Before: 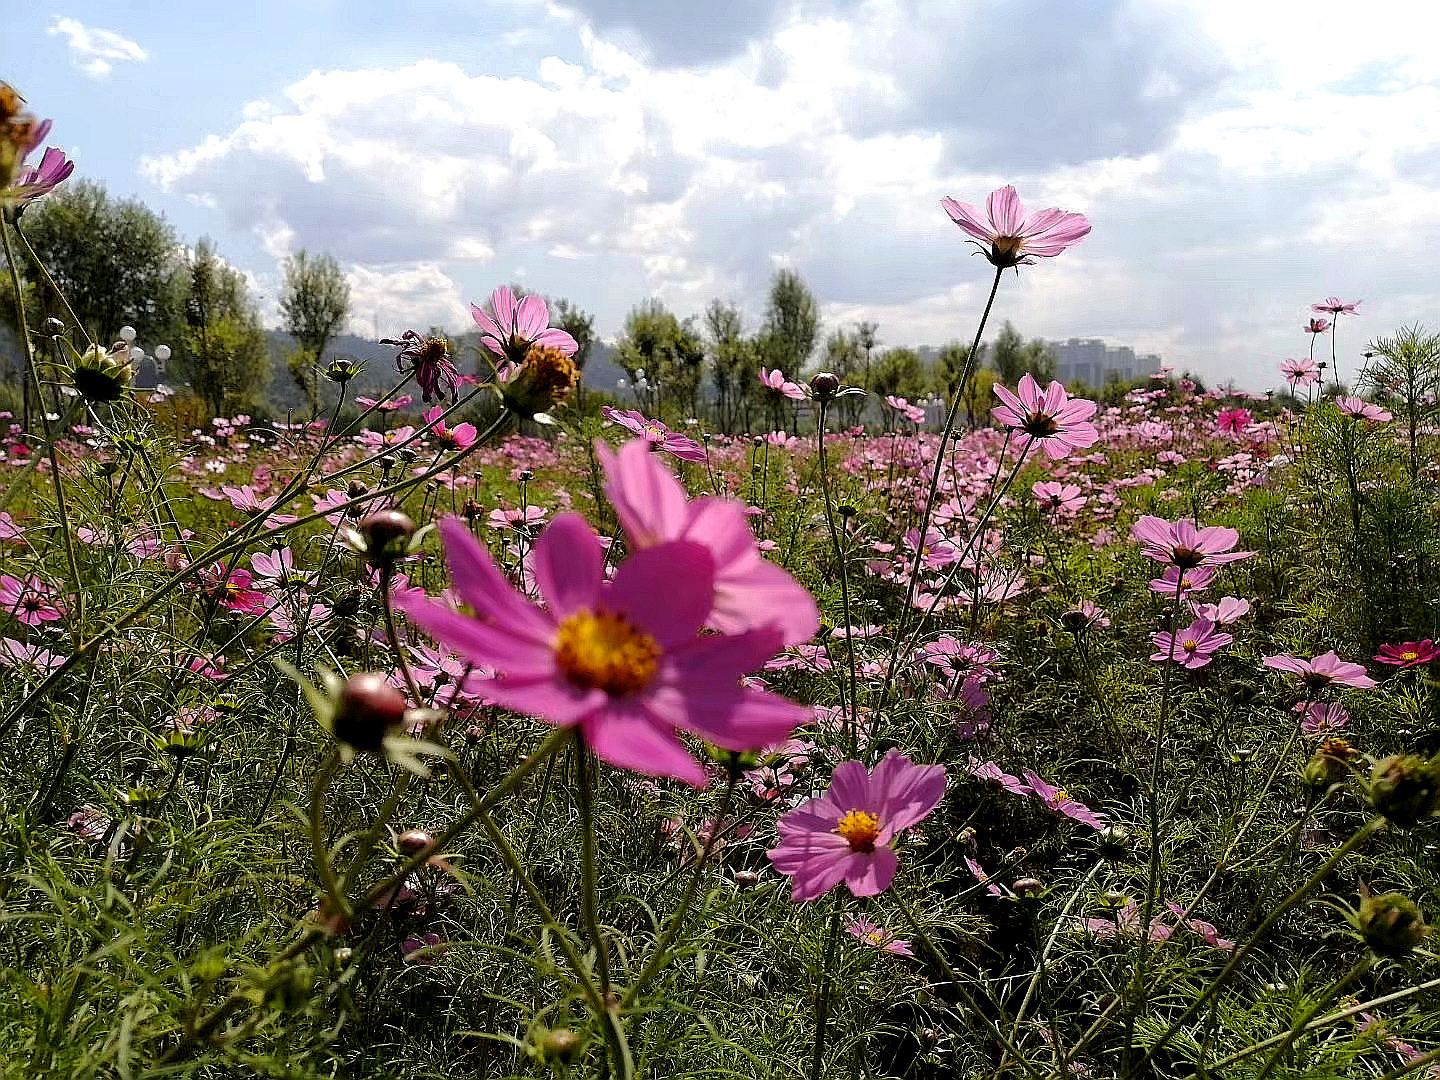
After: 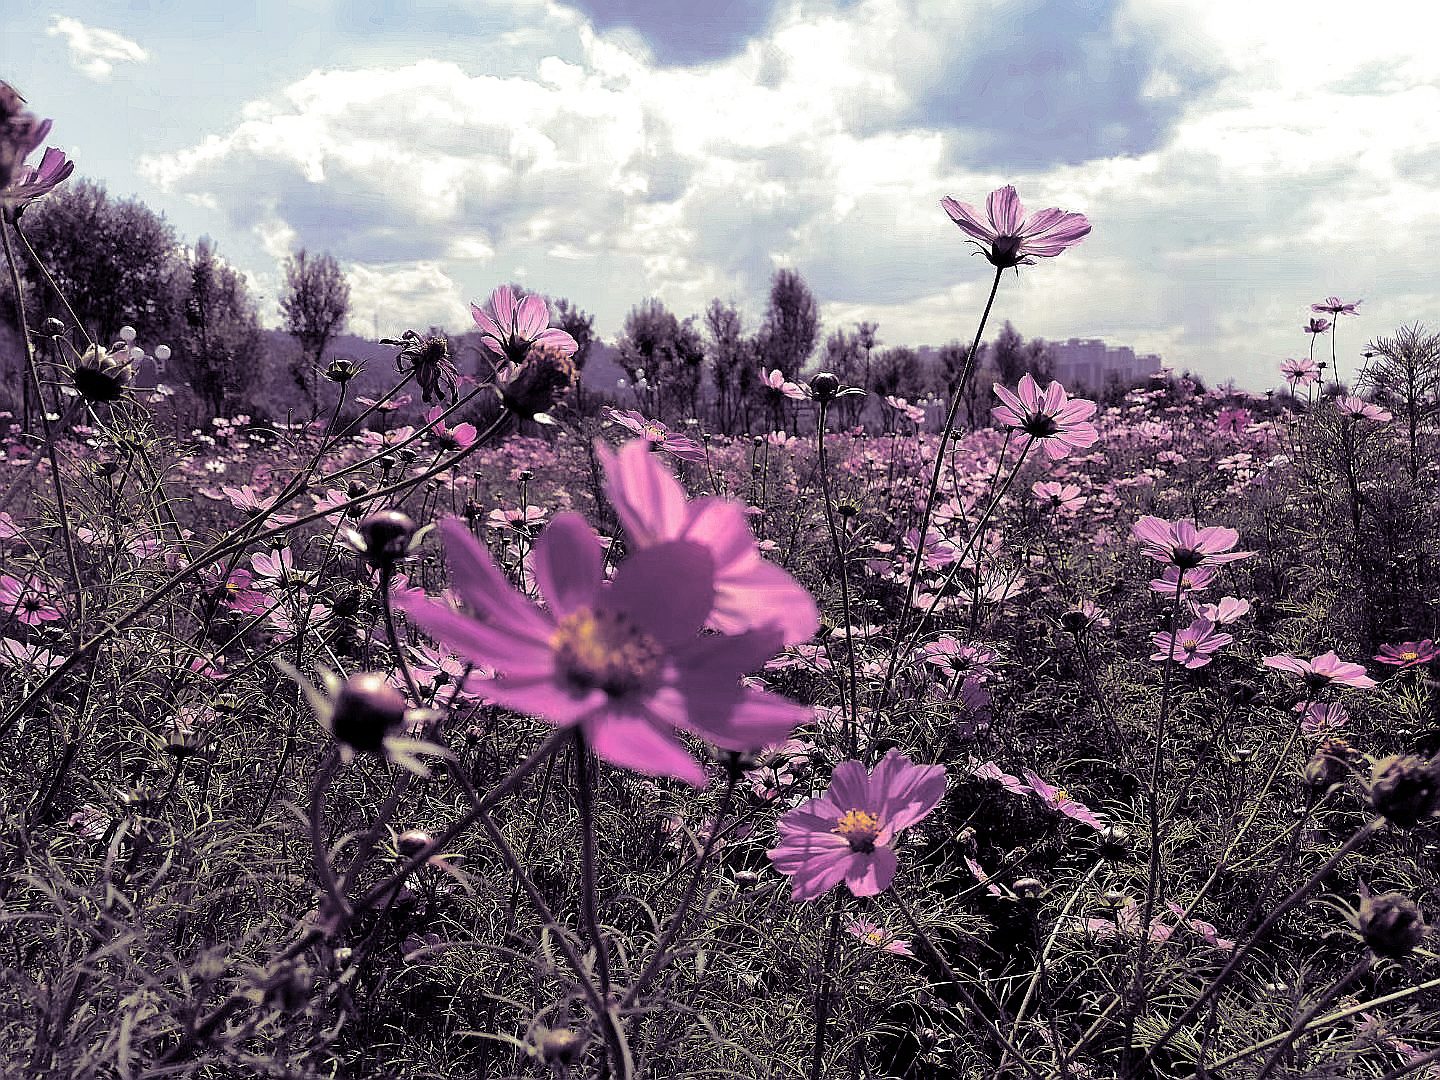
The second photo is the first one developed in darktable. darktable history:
split-toning: shadows › hue 266.4°, shadows › saturation 0.4, highlights › hue 61.2°, highlights › saturation 0.3, compress 0%
shadows and highlights: soften with gaussian
